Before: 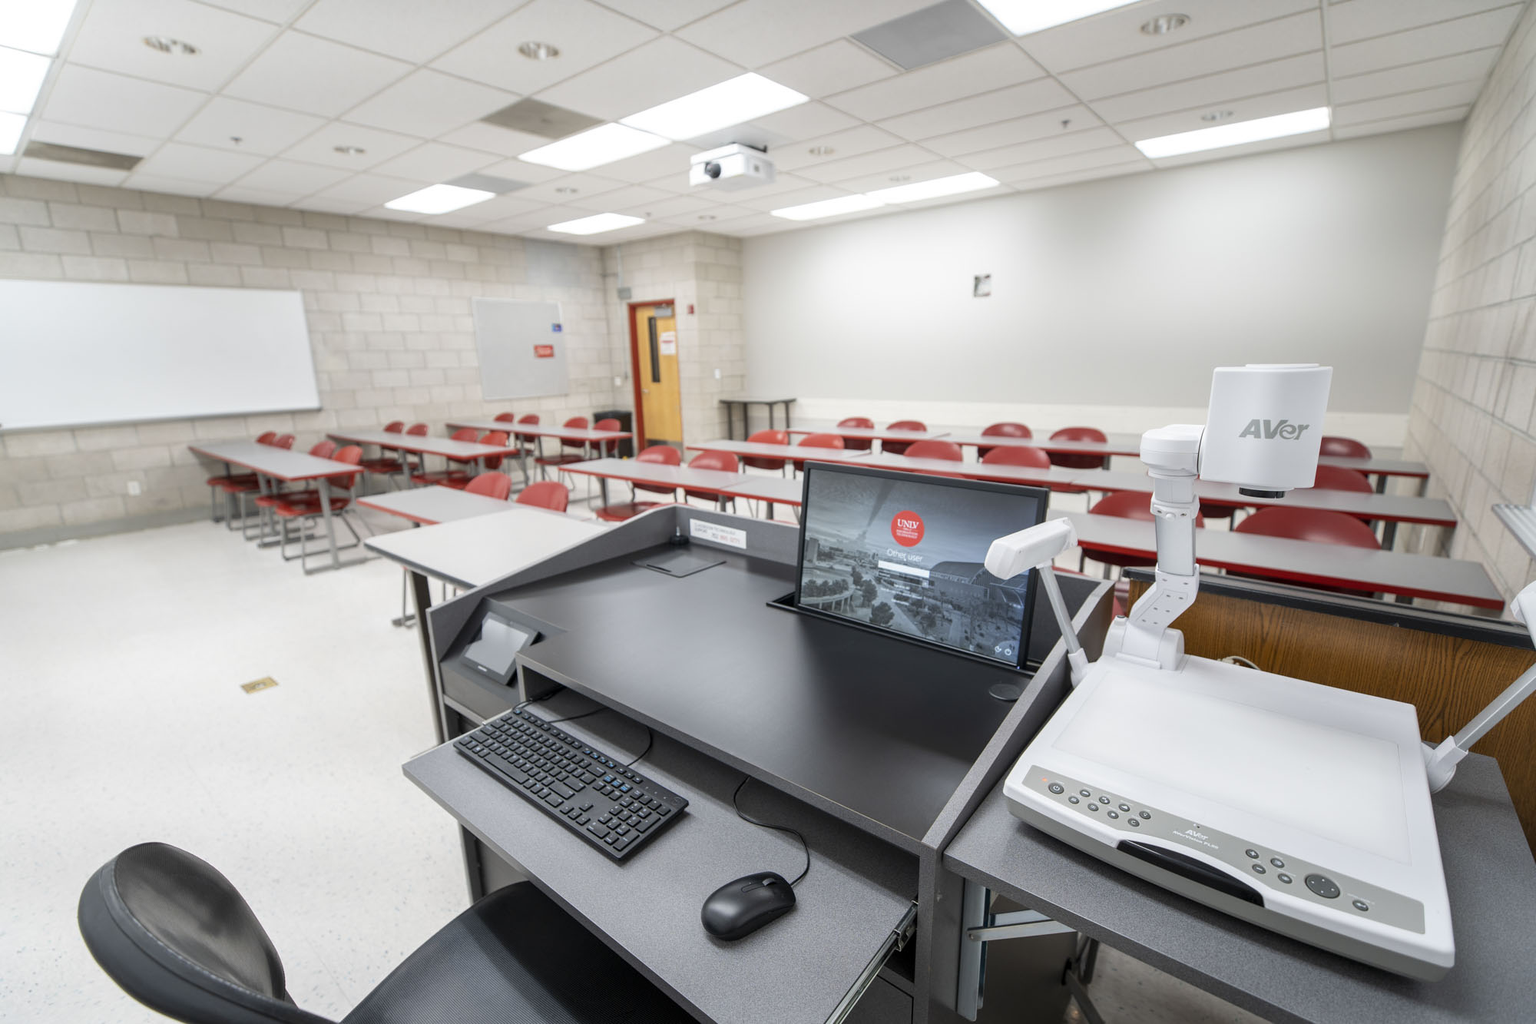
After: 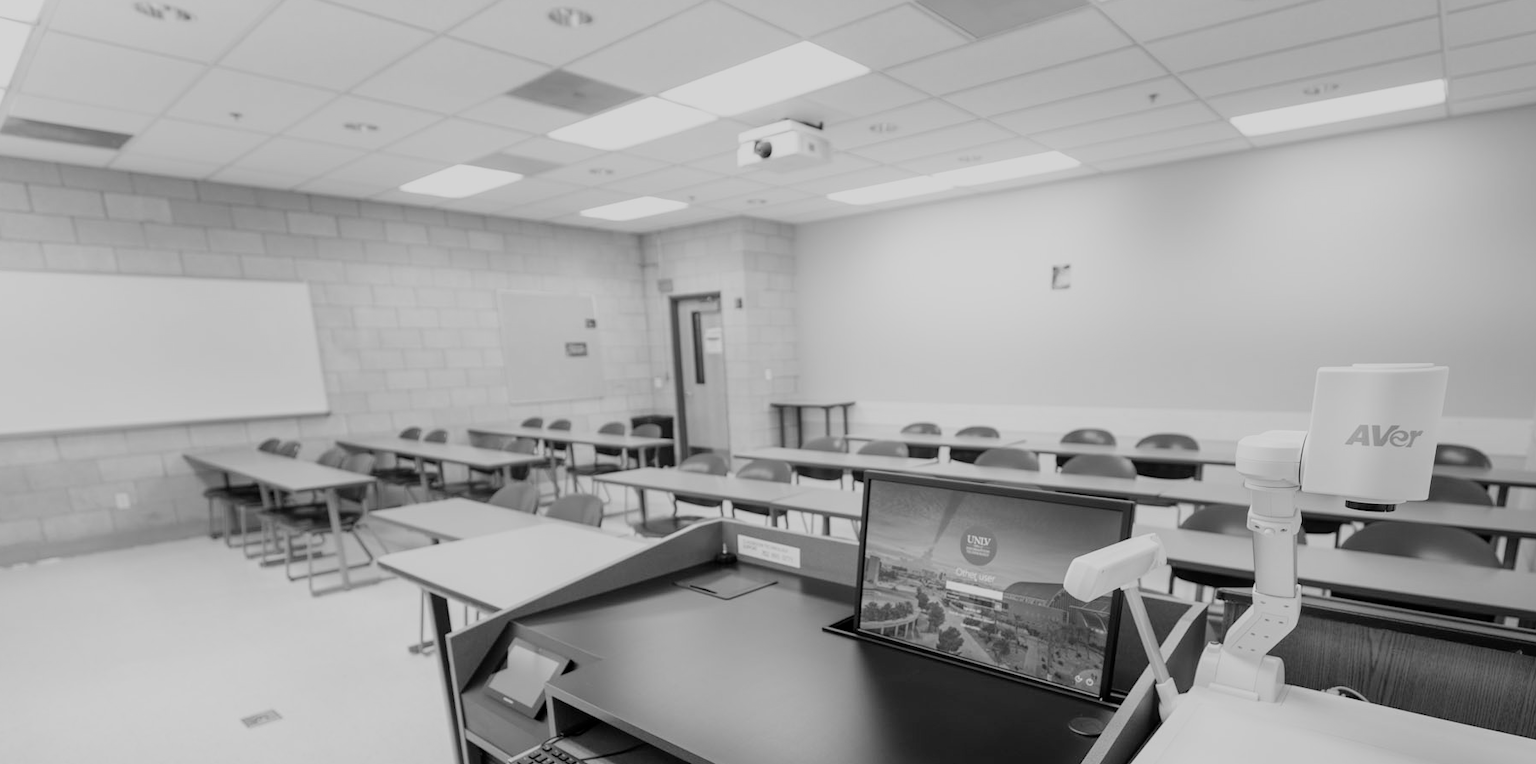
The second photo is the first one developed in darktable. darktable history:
monochrome: on, module defaults
filmic rgb: black relative exposure -7.65 EV, white relative exposure 4.56 EV, hardness 3.61
crop: left 1.509%, top 3.452%, right 7.696%, bottom 28.452%
